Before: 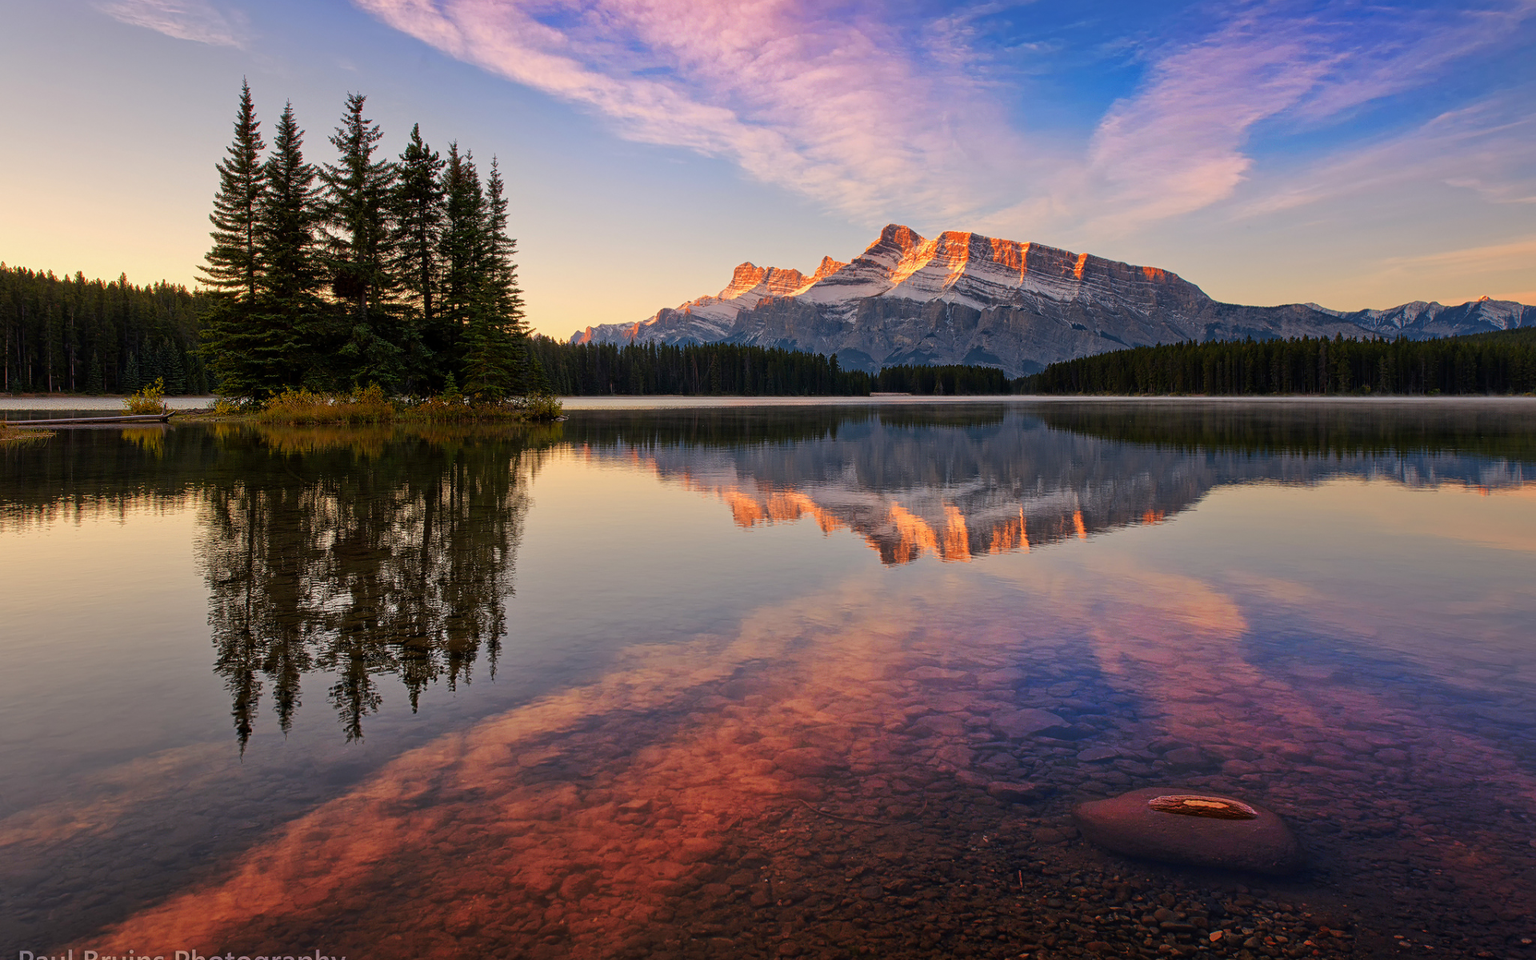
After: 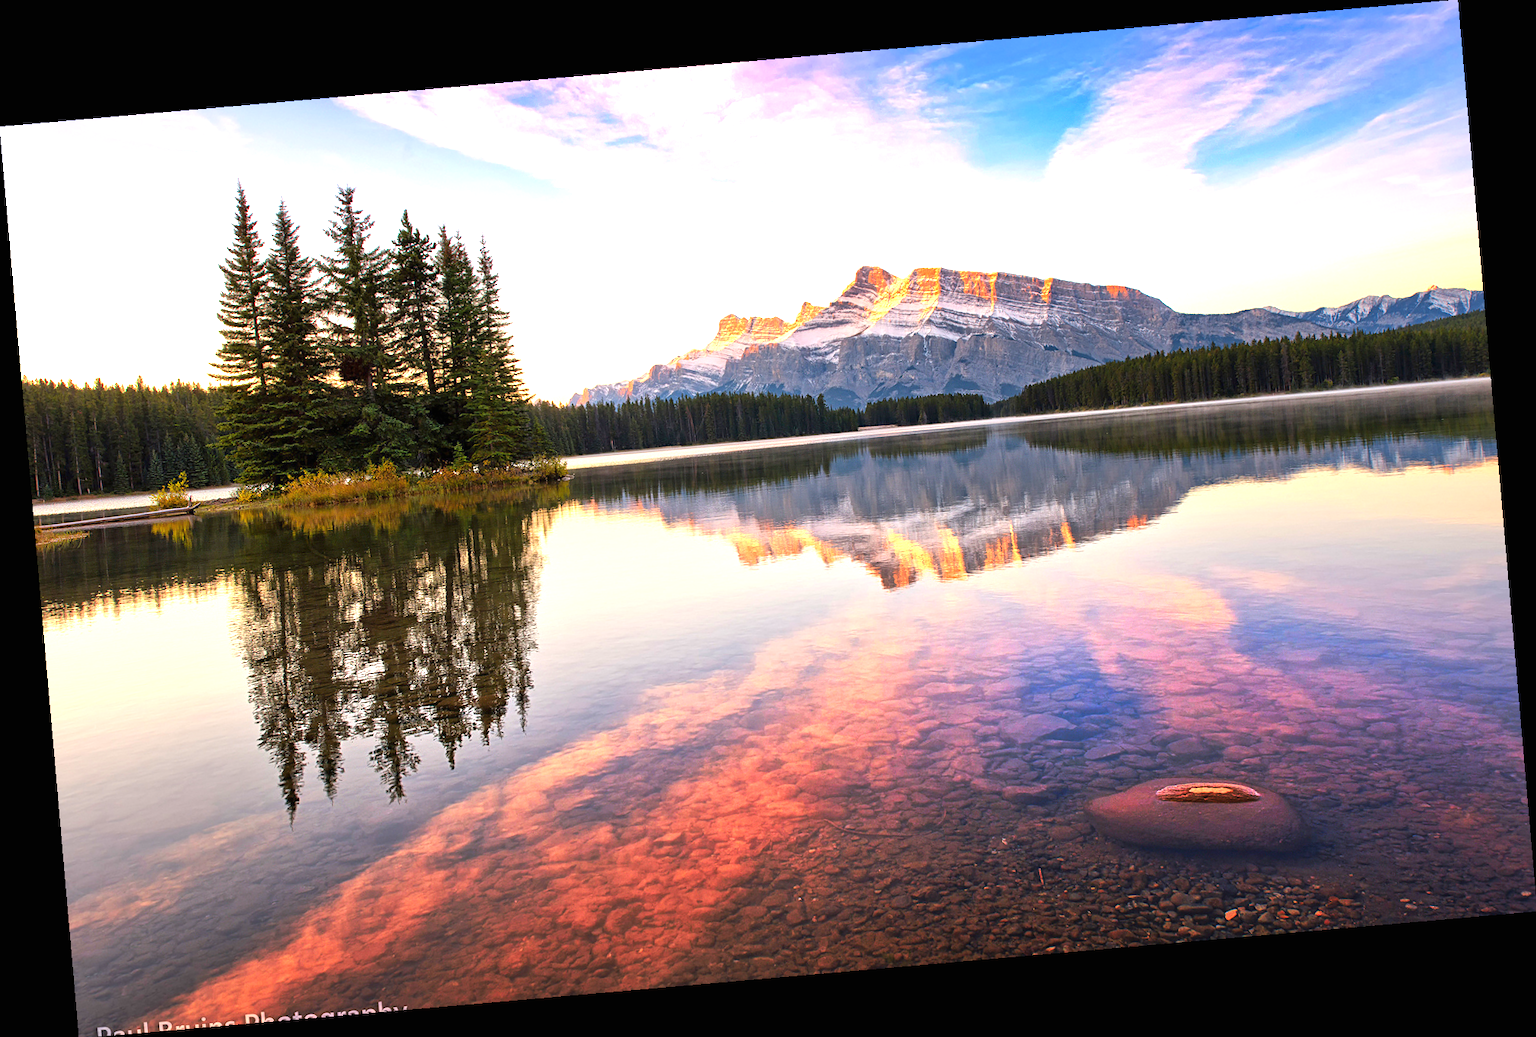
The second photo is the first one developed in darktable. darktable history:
rotate and perspective: rotation -4.98°, automatic cropping off
exposure: black level correction 0, exposure 1.6 EV, compensate exposure bias true, compensate highlight preservation false
white balance: emerald 1
